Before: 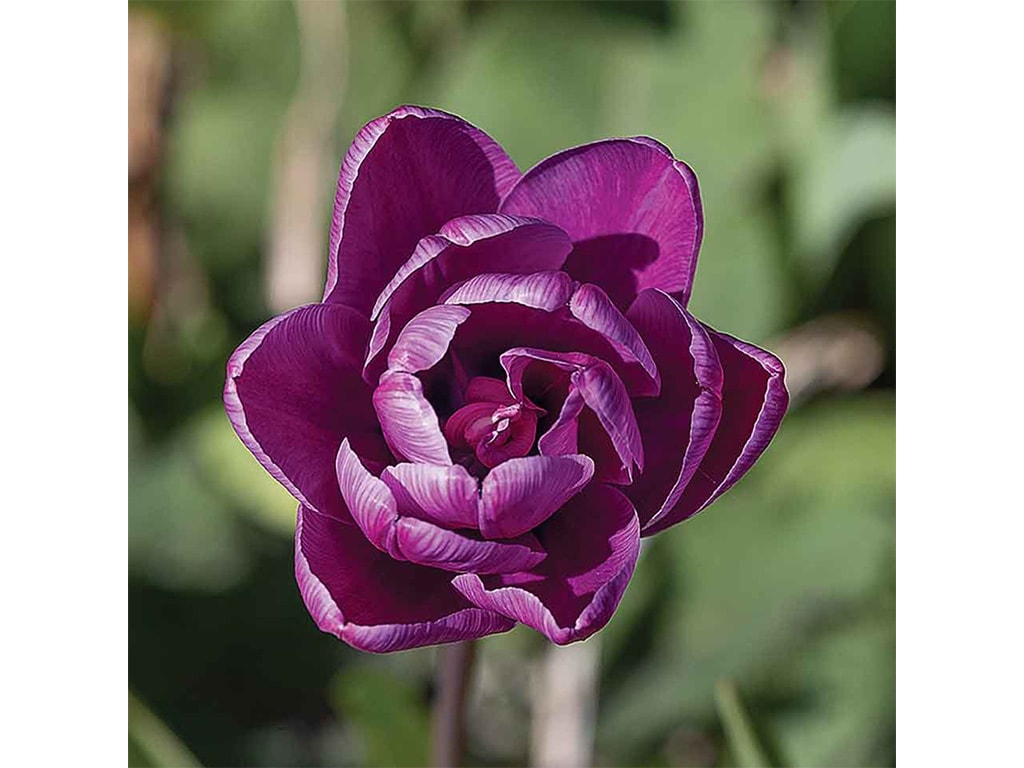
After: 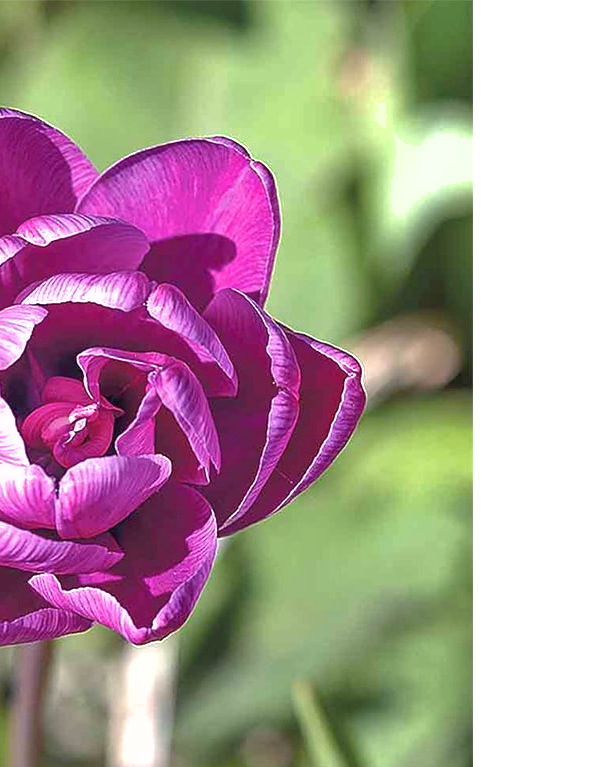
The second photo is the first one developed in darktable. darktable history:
exposure: exposure 1.223 EV, compensate highlight preservation false
shadows and highlights: on, module defaults
crop: left 41.402%
